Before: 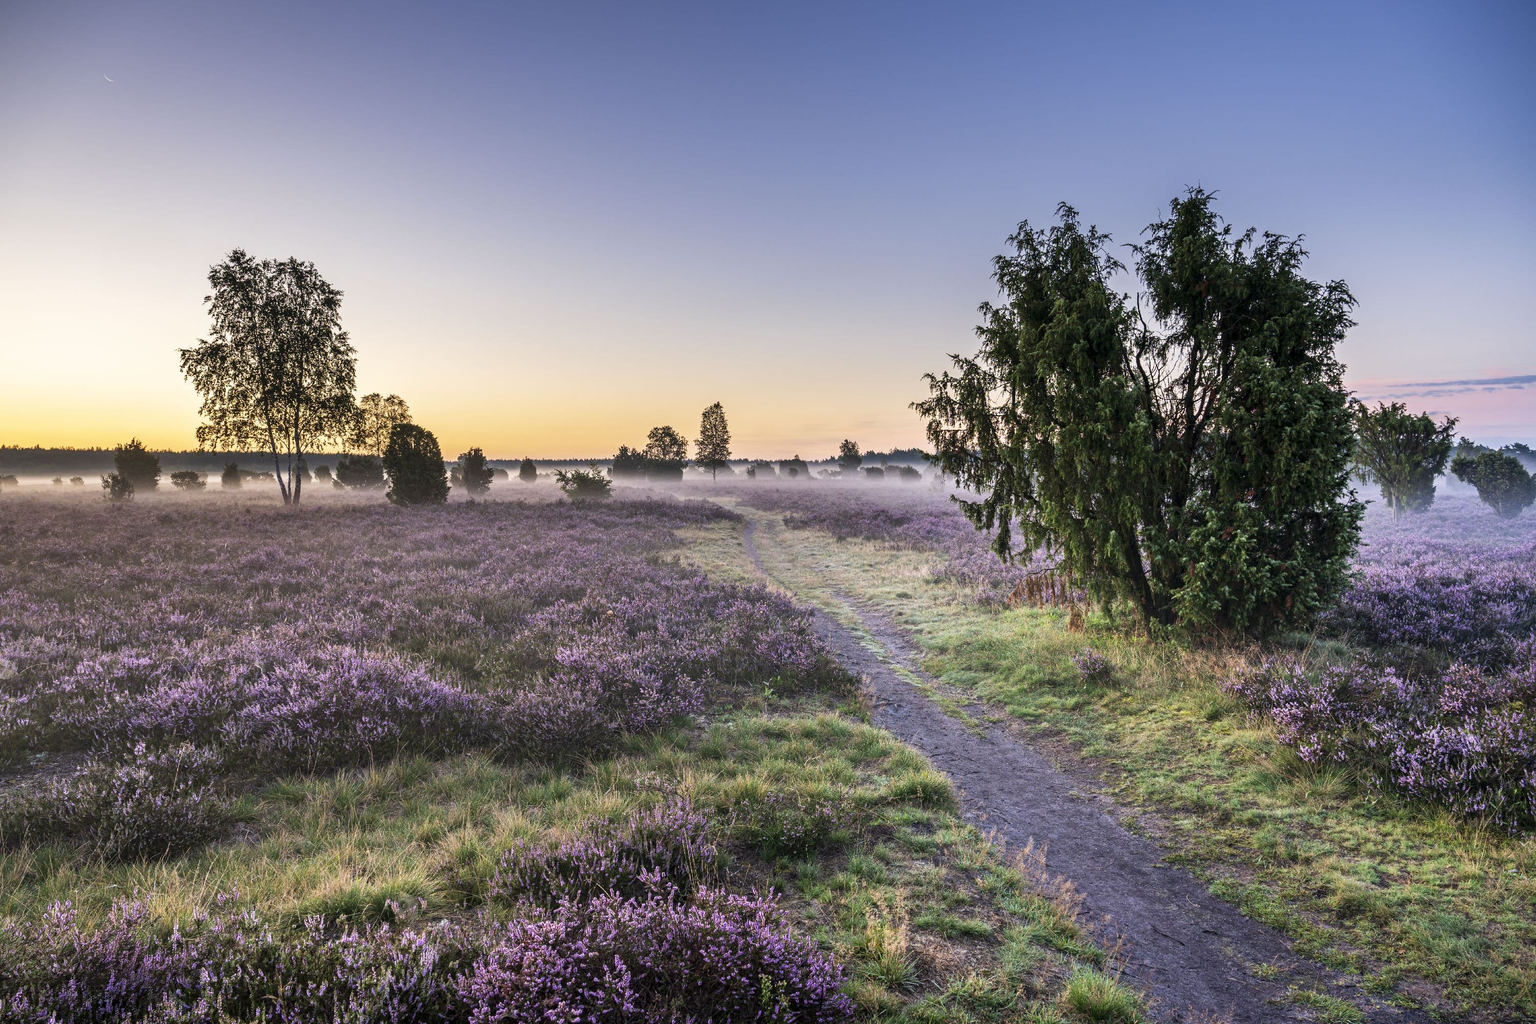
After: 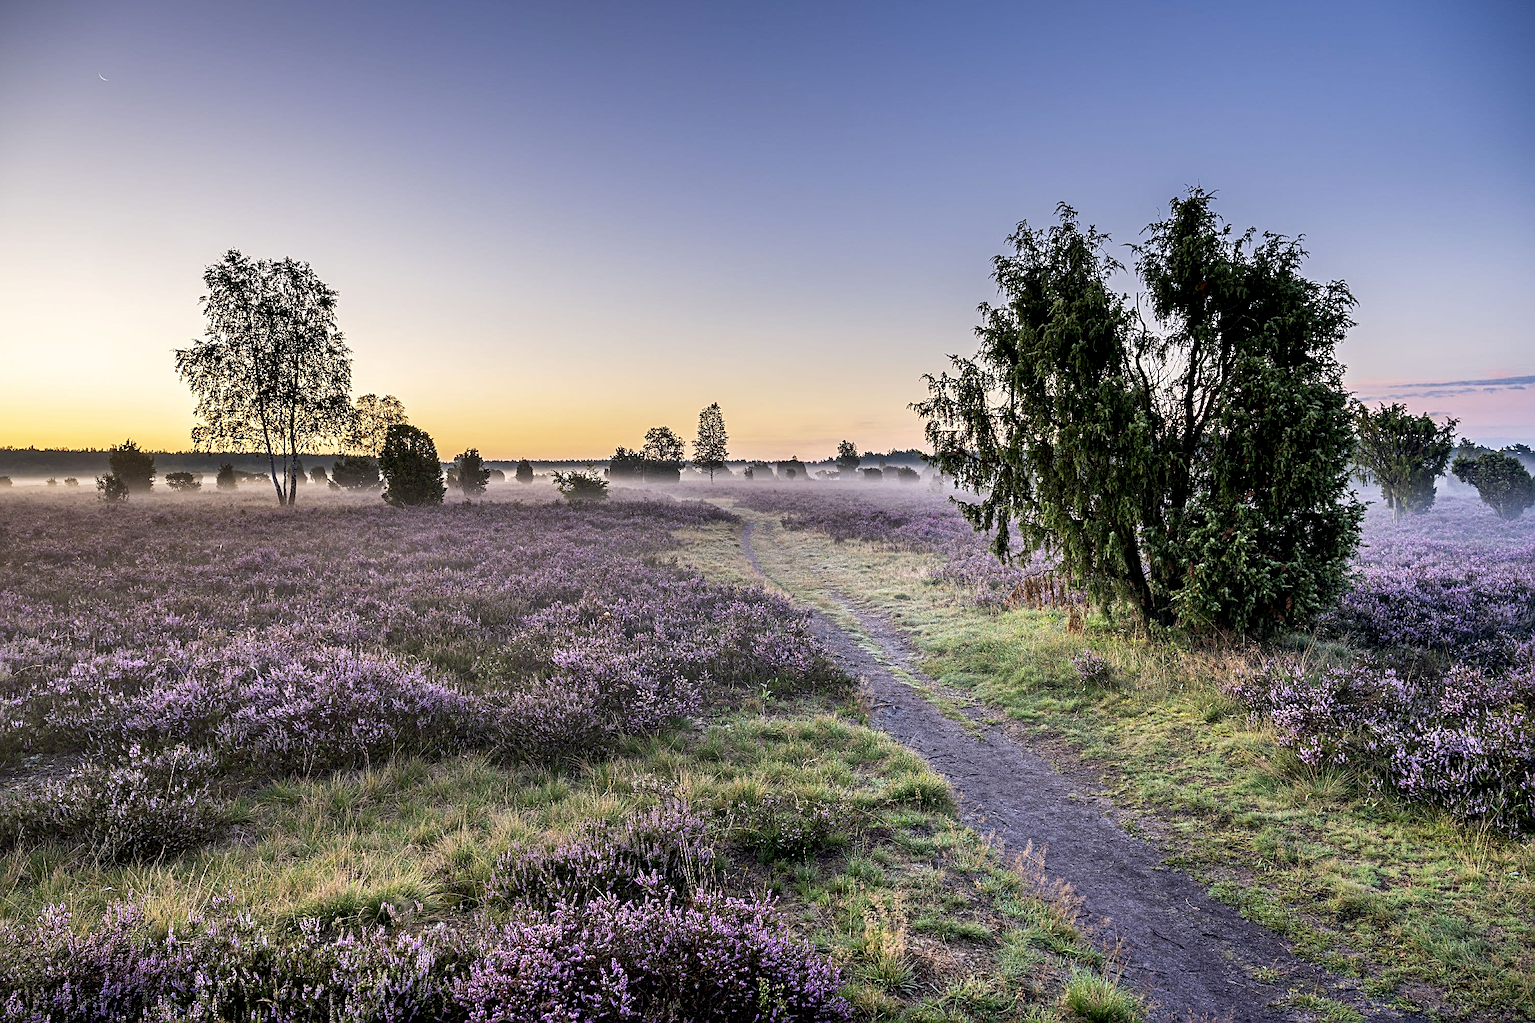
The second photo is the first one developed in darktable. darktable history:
sharpen: radius 2.534, amount 0.618
exposure: black level correction 0.01, exposure 0.008 EV, compensate highlight preservation false
crop and rotate: left 0.456%, top 0.176%, bottom 0.32%
